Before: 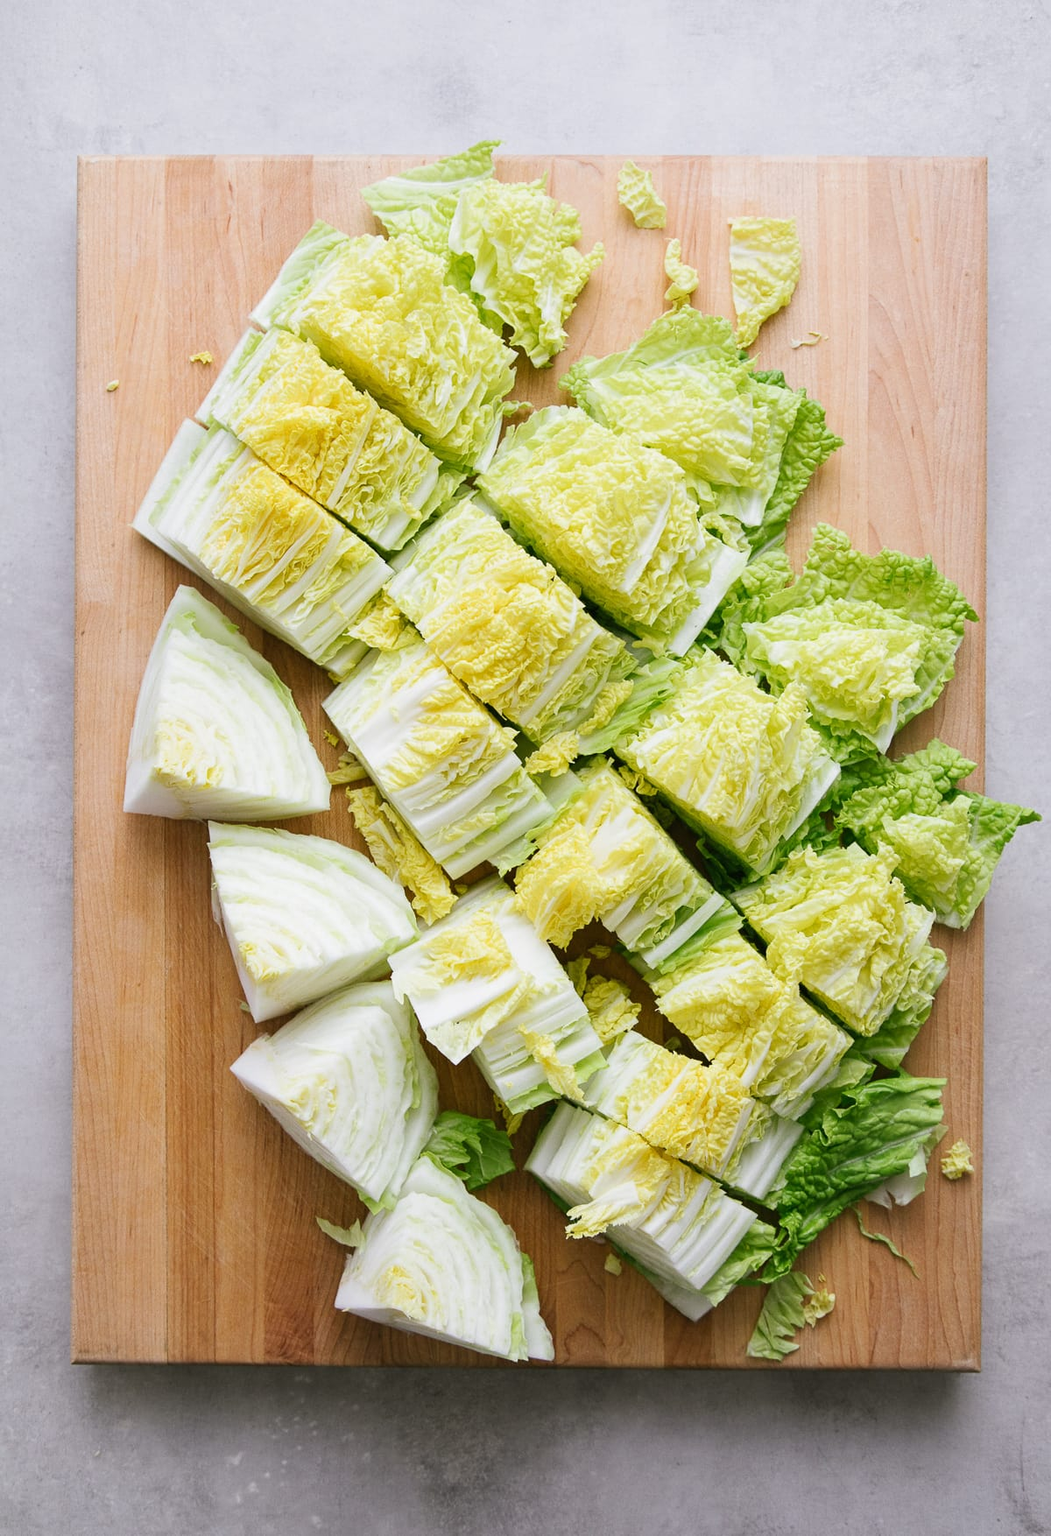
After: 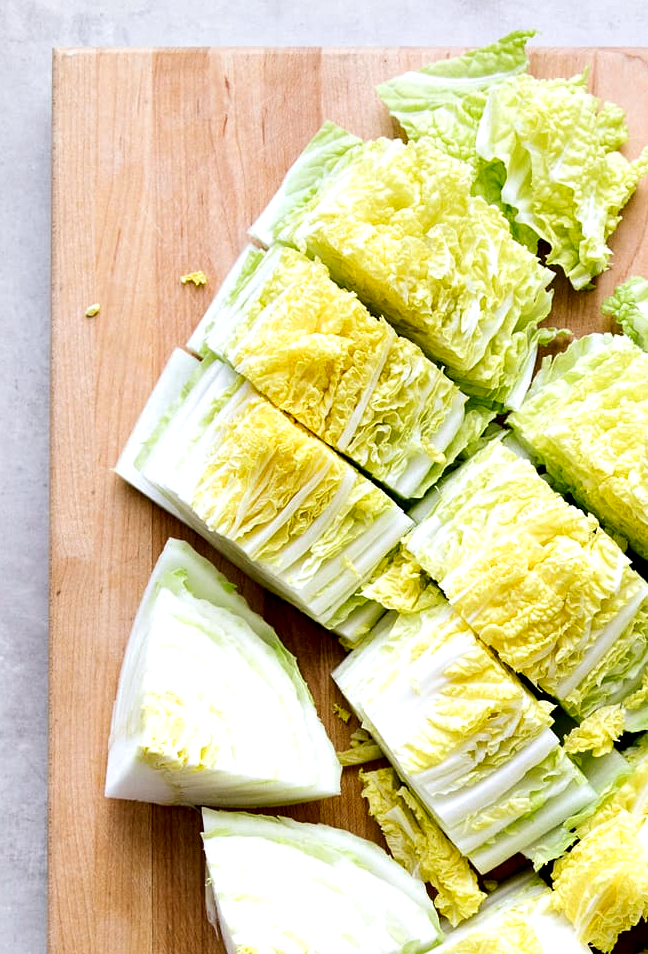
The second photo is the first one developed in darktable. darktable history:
exposure: exposure 0.201 EV, compensate highlight preservation false
contrast equalizer: octaves 7, y [[0.6 ×6], [0.55 ×6], [0 ×6], [0 ×6], [0 ×6]]
crop and rotate: left 3.066%, top 7.435%, right 42.915%, bottom 38.144%
